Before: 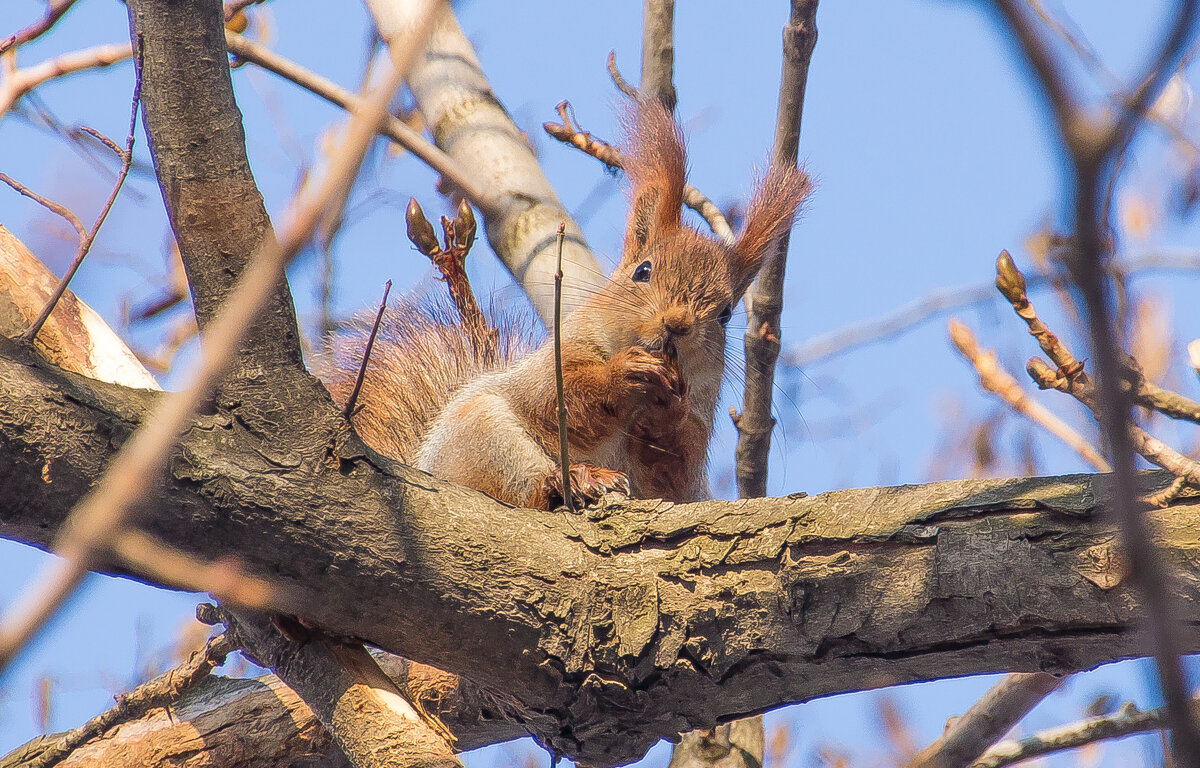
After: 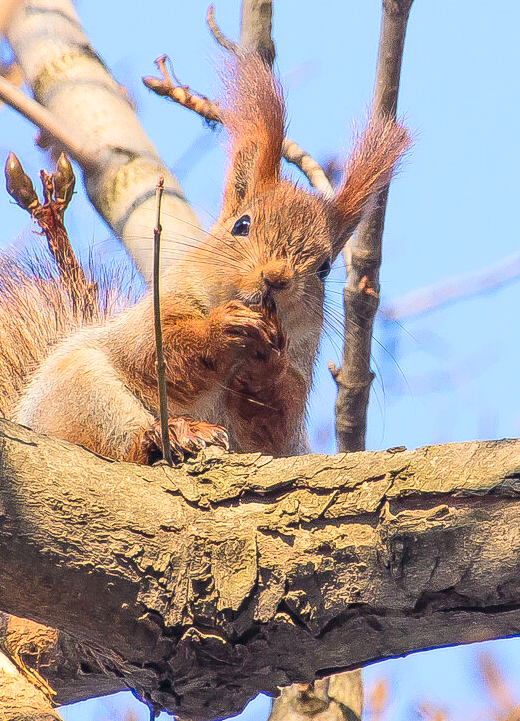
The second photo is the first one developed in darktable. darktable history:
crop: left 33.452%, top 6.025%, right 23.155%
contrast brightness saturation: contrast 0.2, brightness 0.16, saturation 0.22
